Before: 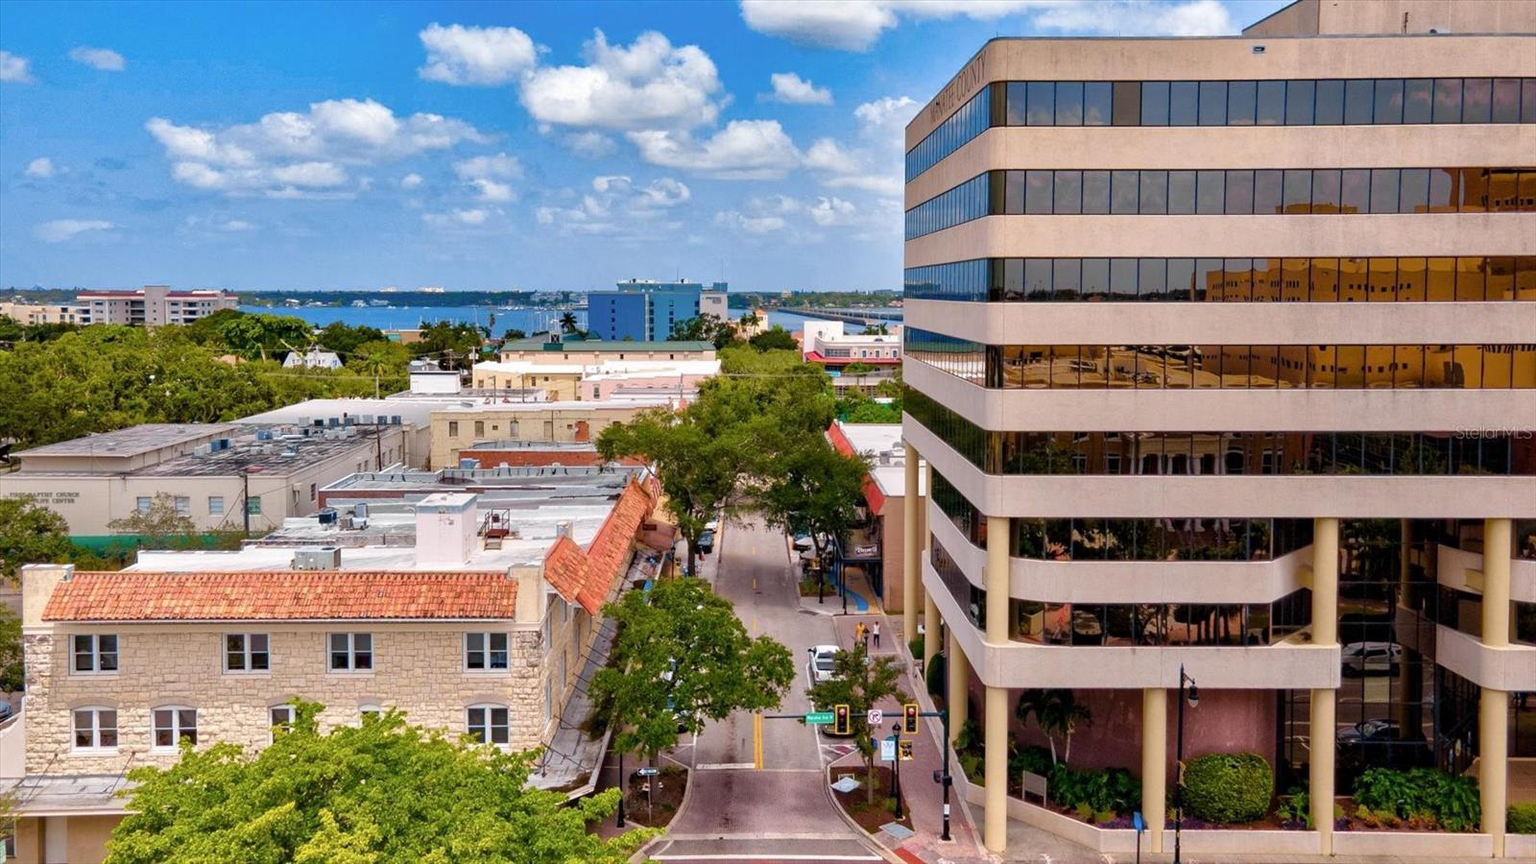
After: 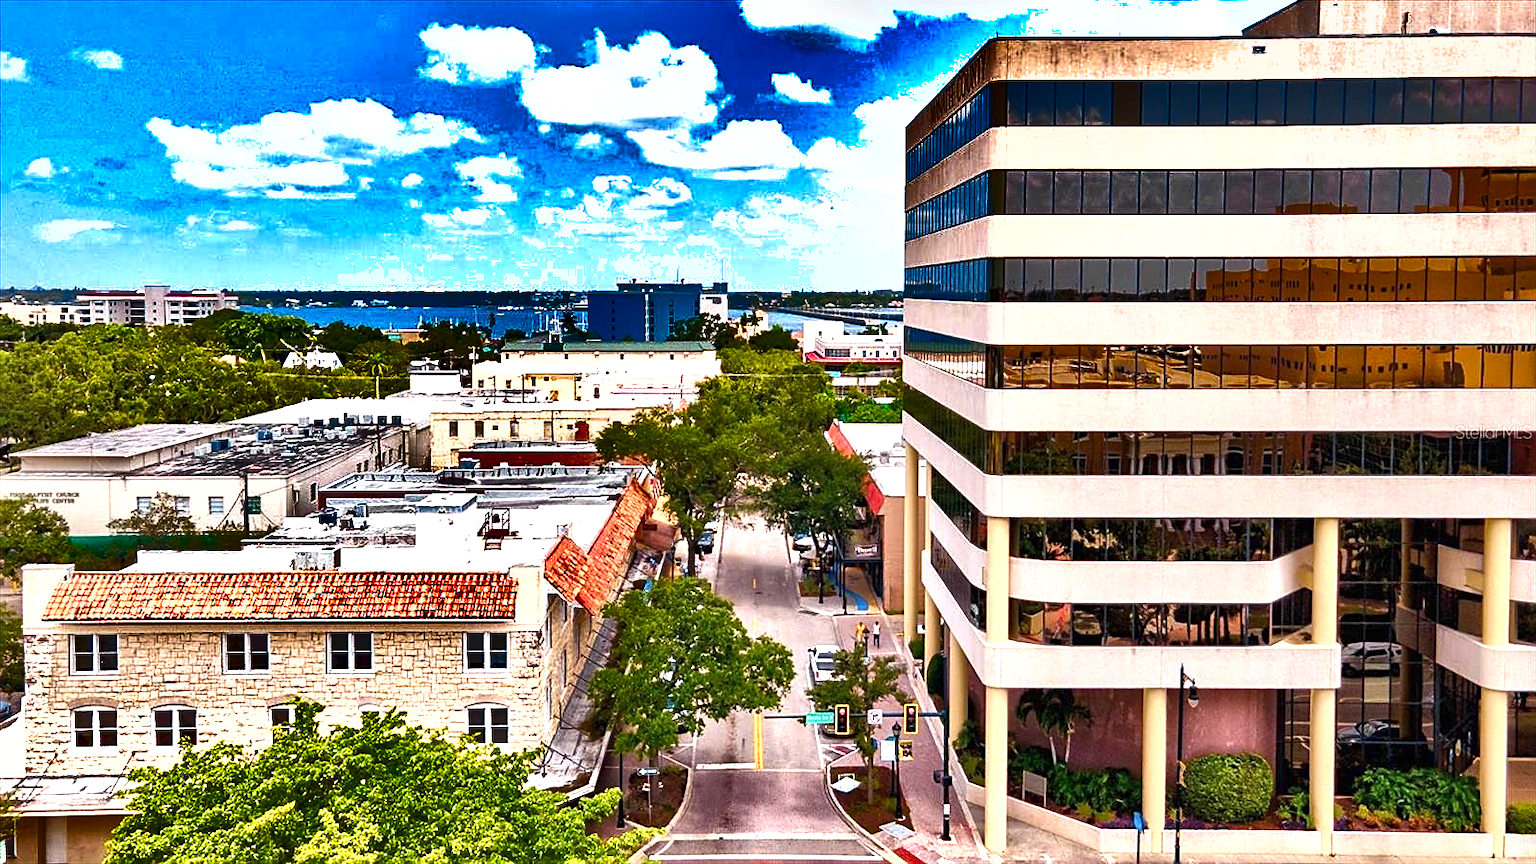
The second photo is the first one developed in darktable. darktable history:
exposure: black level correction 0, exposure 1.181 EV, compensate highlight preservation false
shadows and highlights: shadows 20.82, highlights -82.22, soften with gaussian
sharpen: amount 0.493
